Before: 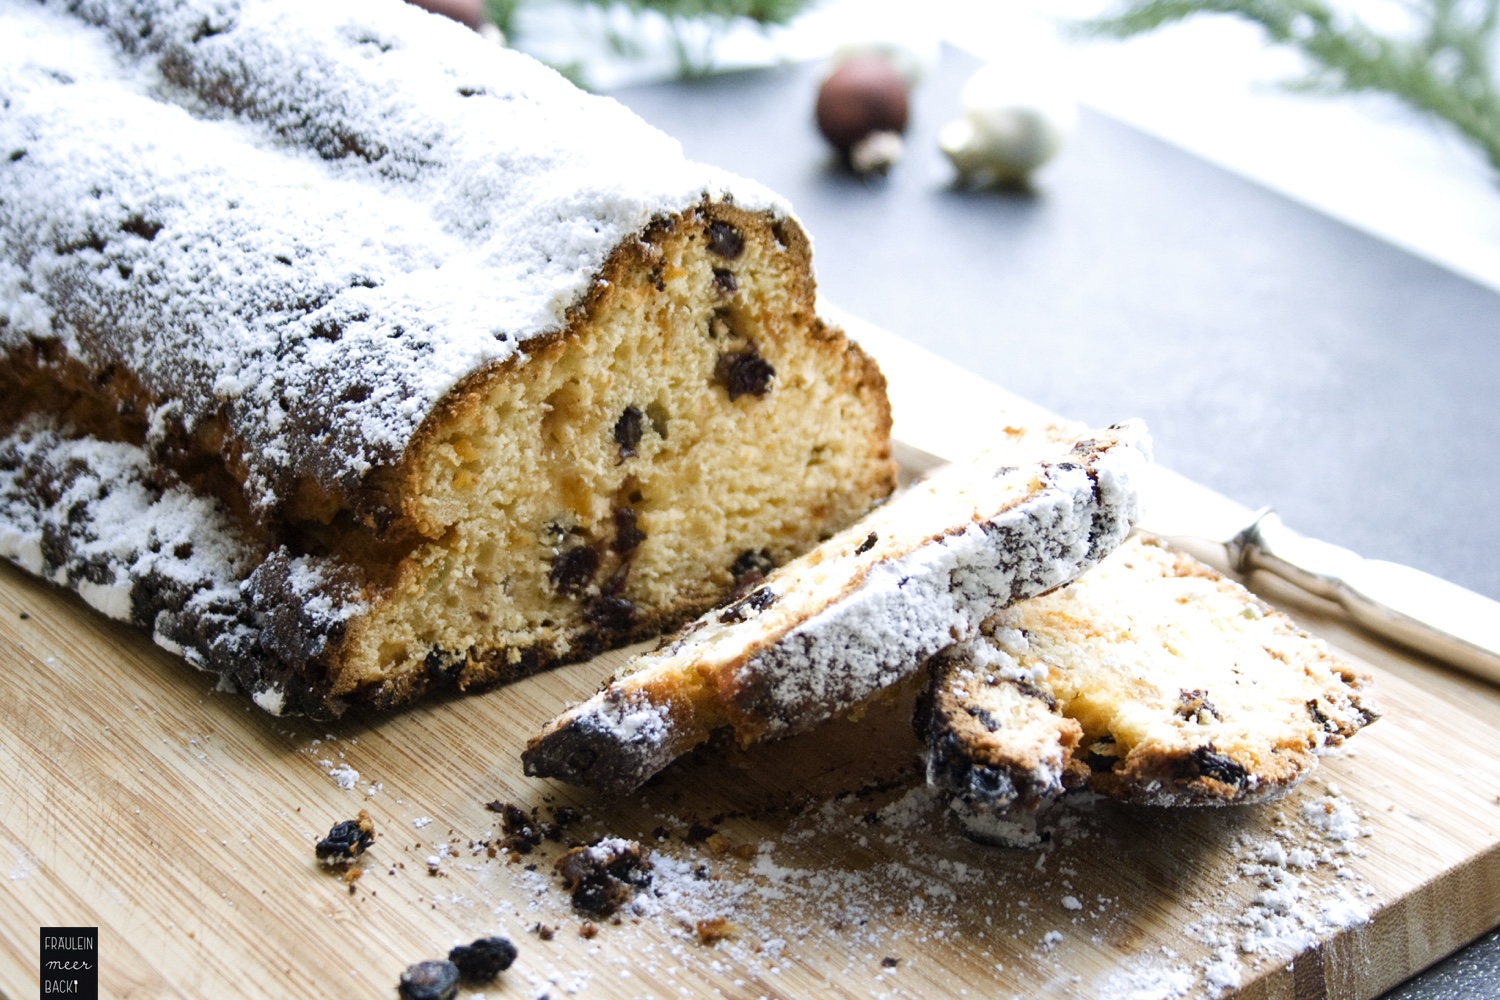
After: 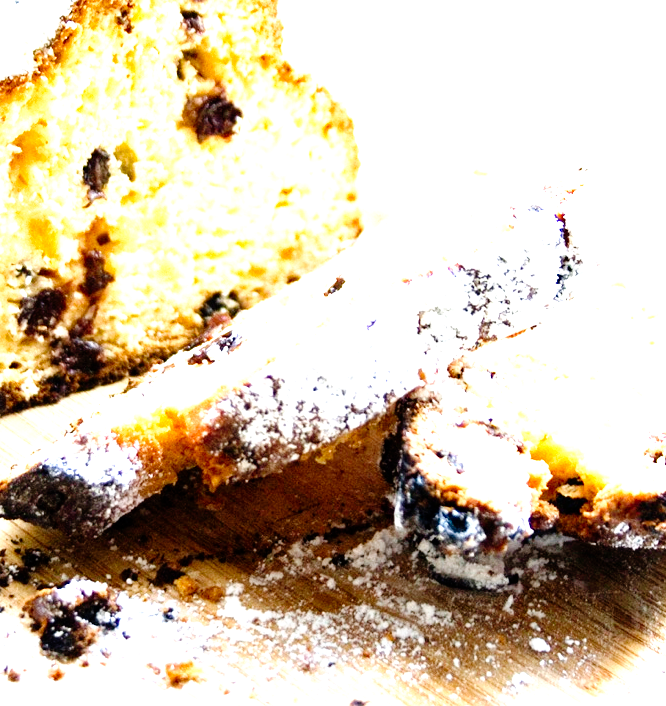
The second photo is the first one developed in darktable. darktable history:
exposure: exposure 1.993 EV, compensate exposure bias true, compensate highlight preservation false
tone equalizer: edges refinement/feathering 500, mask exposure compensation -1.57 EV, preserve details no
tone curve: curves: ch0 [(0, 0) (0.003, 0) (0.011, 0.002) (0.025, 0.004) (0.044, 0.007) (0.069, 0.015) (0.1, 0.025) (0.136, 0.04) (0.177, 0.09) (0.224, 0.152) (0.277, 0.239) (0.335, 0.335) (0.399, 0.43) (0.468, 0.524) (0.543, 0.621) (0.623, 0.712) (0.709, 0.792) (0.801, 0.871) (0.898, 0.951) (1, 1)], preserve colors none
crop: left 35.499%, top 25.859%, right 20.059%, bottom 3.445%
